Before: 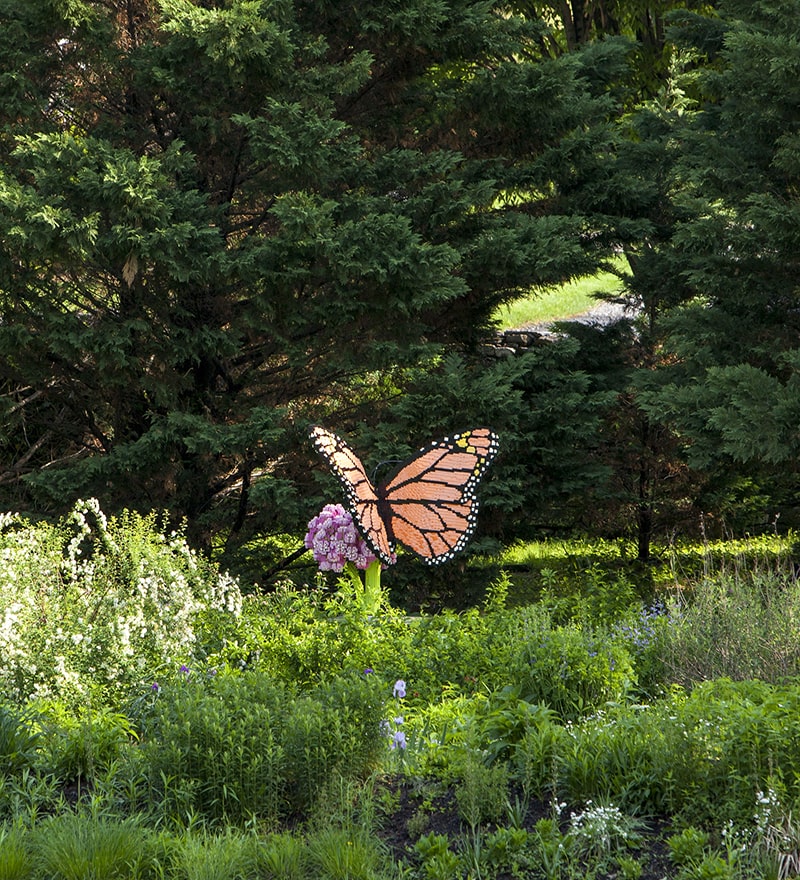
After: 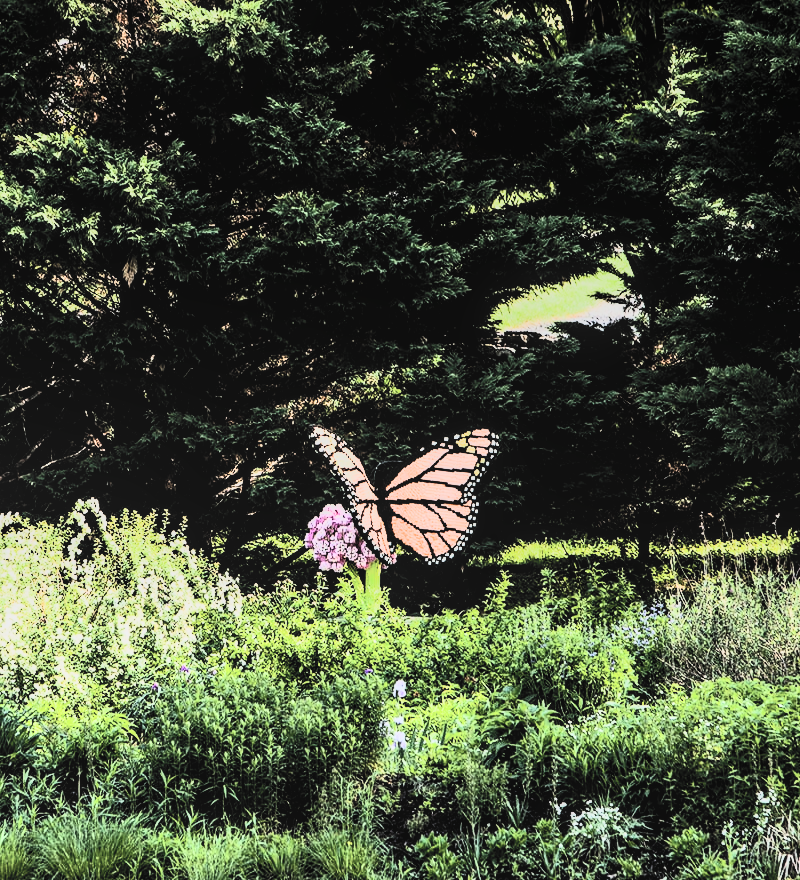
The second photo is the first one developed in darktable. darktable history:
contrast brightness saturation: contrast 0.43, brightness 0.56, saturation -0.19
filmic rgb: black relative exposure -5 EV, hardness 2.88, contrast 1.3
local contrast: detail 117%
tone equalizer: -8 EV -1.08 EV, -7 EV -1.01 EV, -6 EV -0.867 EV, -5 EV -0.578 EV, -3 EV 0.578 EV, -2 EV 0.867 EV, -1 EV 1.01 EV, +0 EV 1.08 EV, edges refinement/feathering 500, mask exposure compensation -1.57 EV, preserve details no
